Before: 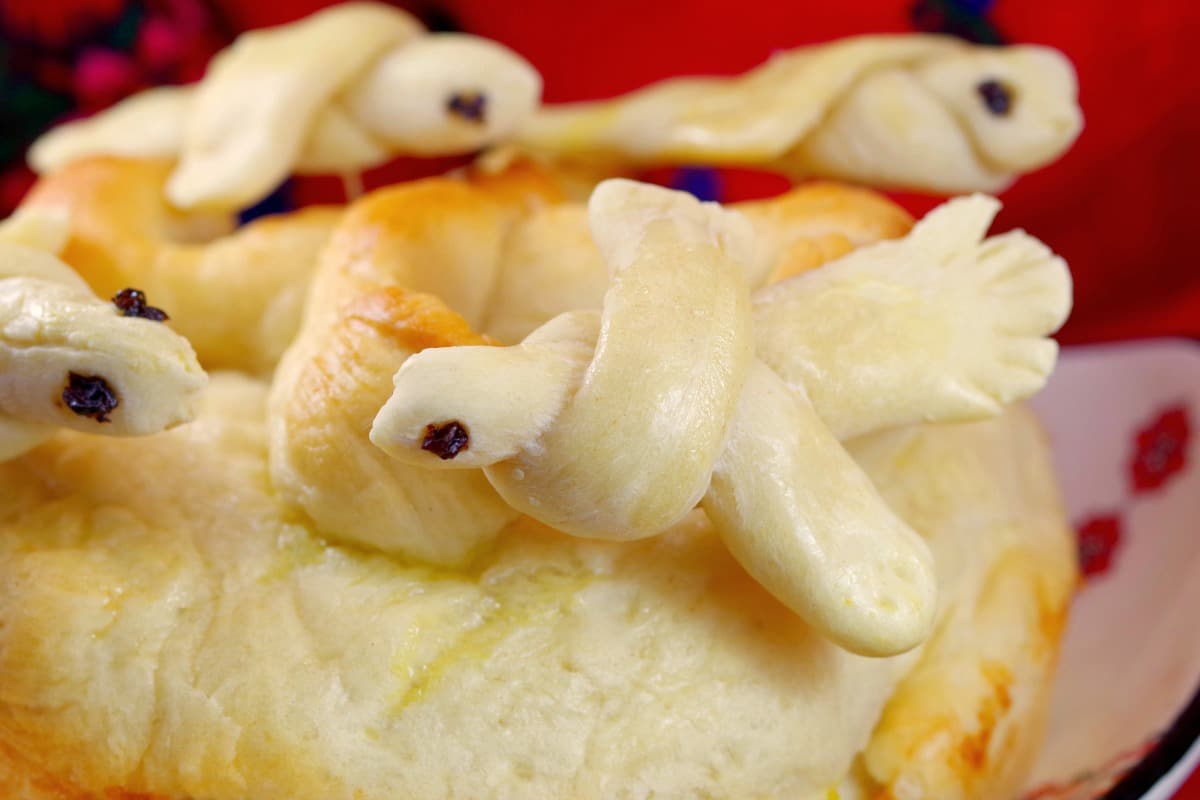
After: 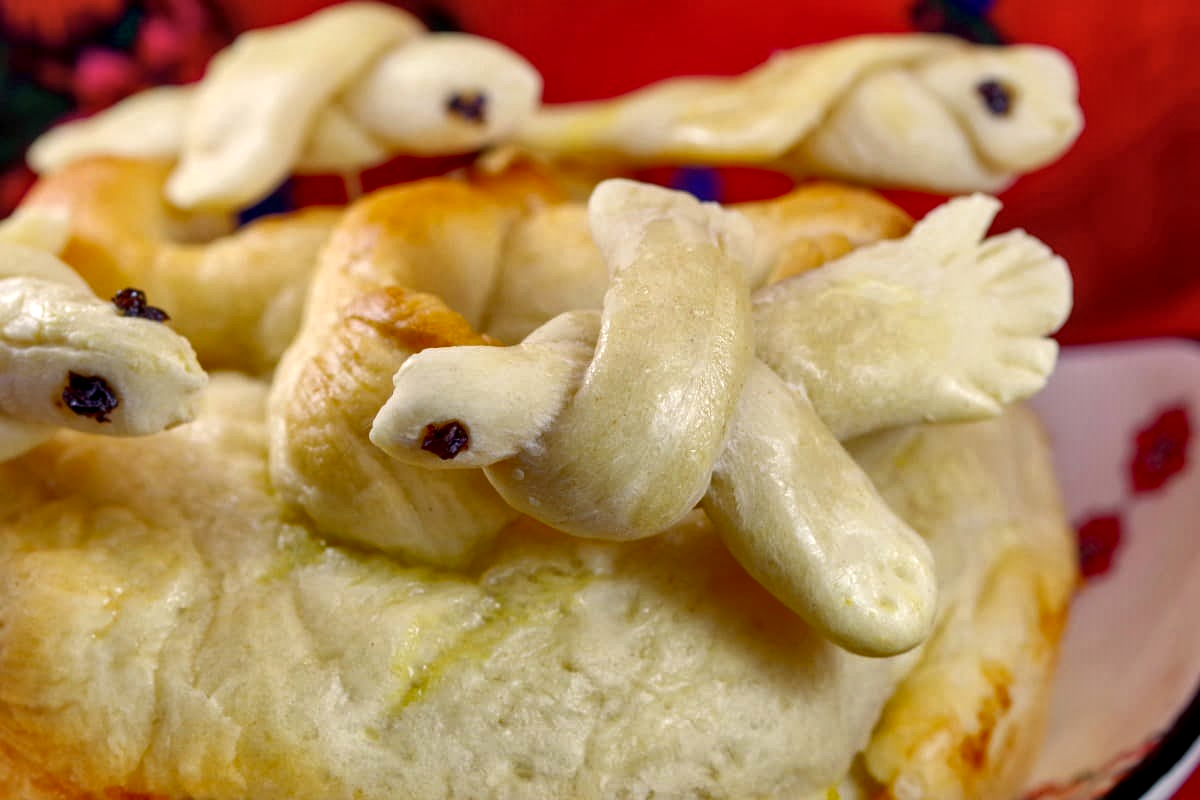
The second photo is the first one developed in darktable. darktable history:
shadows and highlights: radius 109.61, shadows 44.88, highlights -66.37, low approximation 0.01, soften with gaussian
local contrast: highlights 61%, detail 143%, midtone range 0.426
